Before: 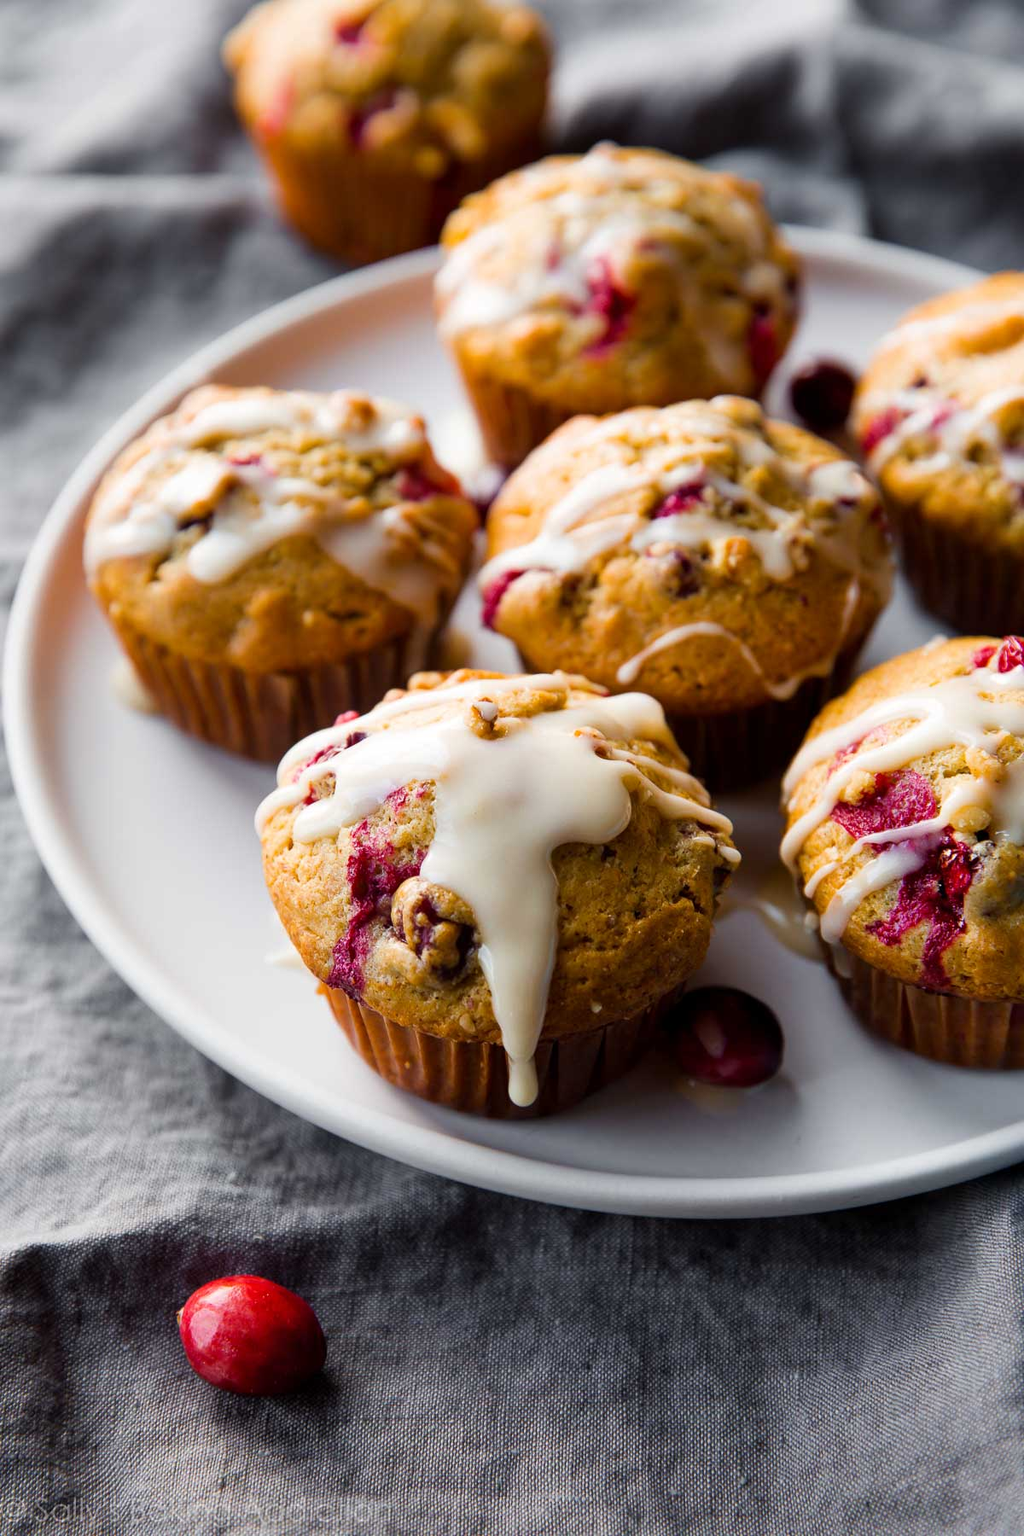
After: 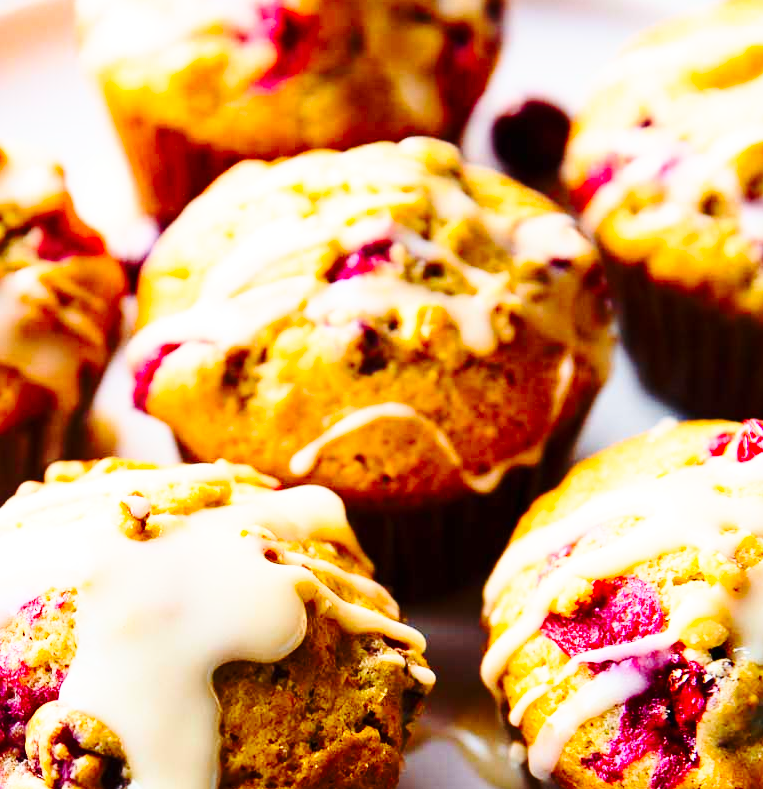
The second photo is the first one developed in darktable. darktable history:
crop: left 36.094%, top 18.128%, right 0.299%, bottom 38.01%
base curve: curves: ch0 [(0, 0) (0.032, 0.037) (0.105, 0.228) (0.435, 0.76) (0.856, 0.983) (1, 1)], preserve colors none
contrast brightness saturation: contrast 0.232, brightness 0.102, saturation 0.285
